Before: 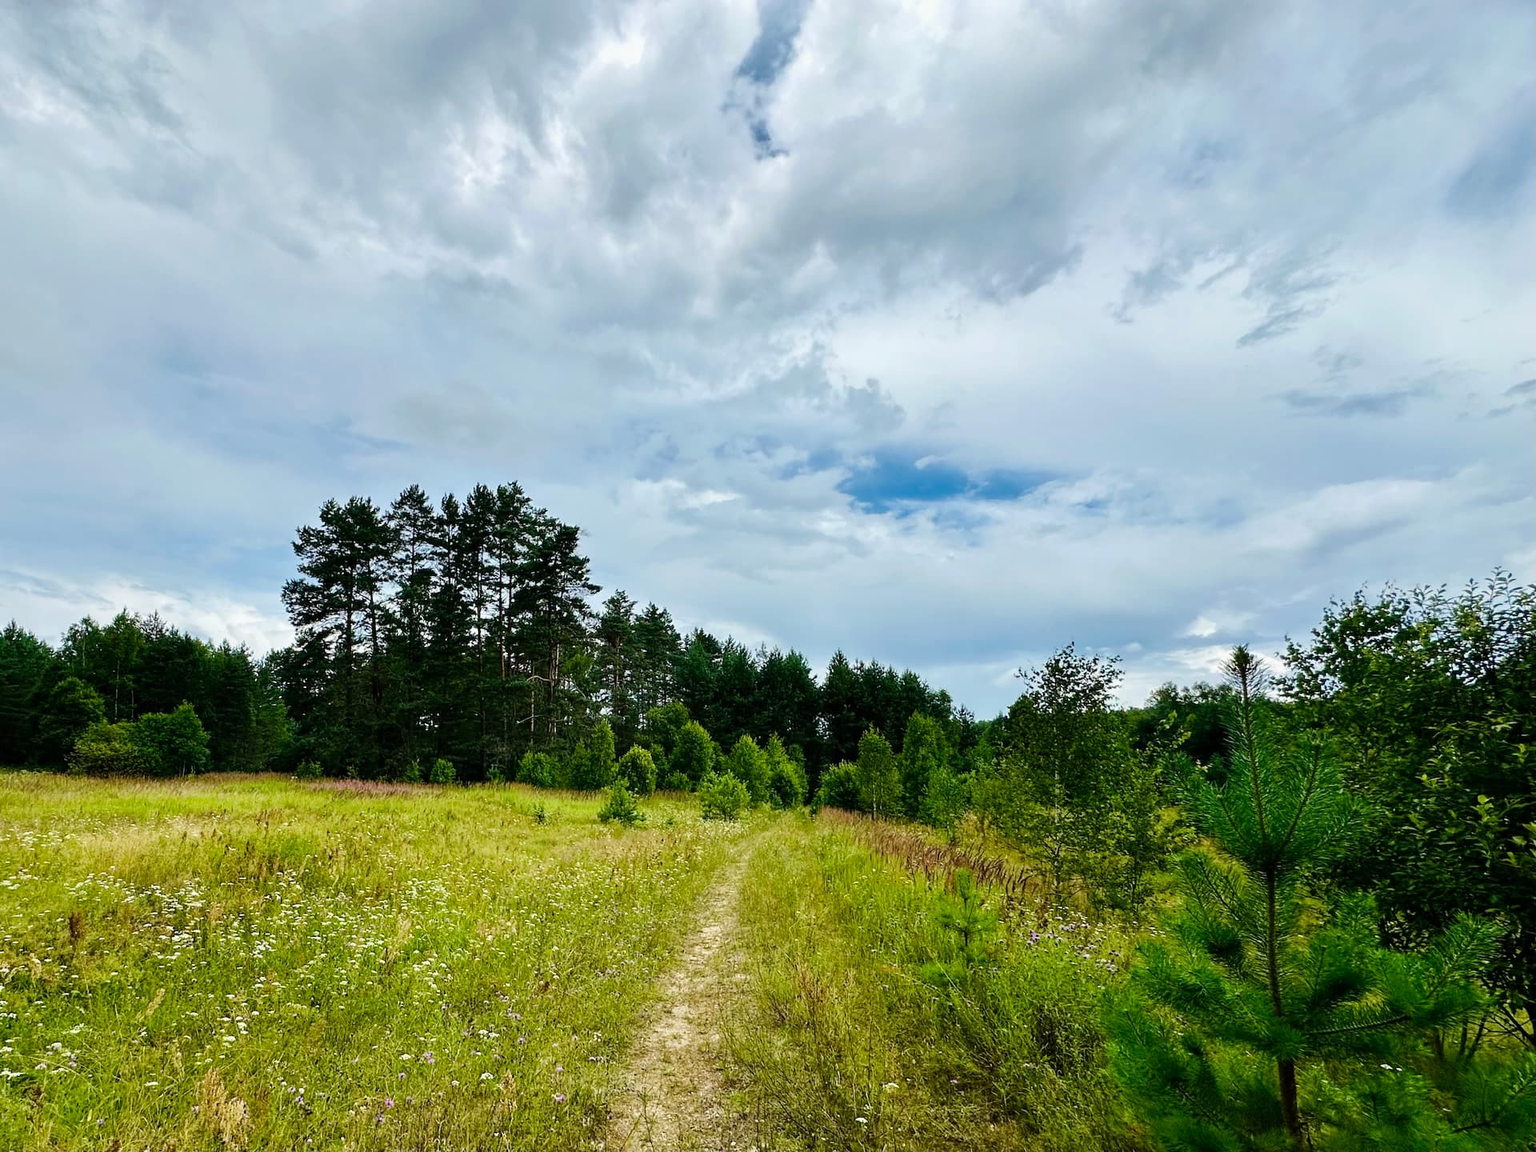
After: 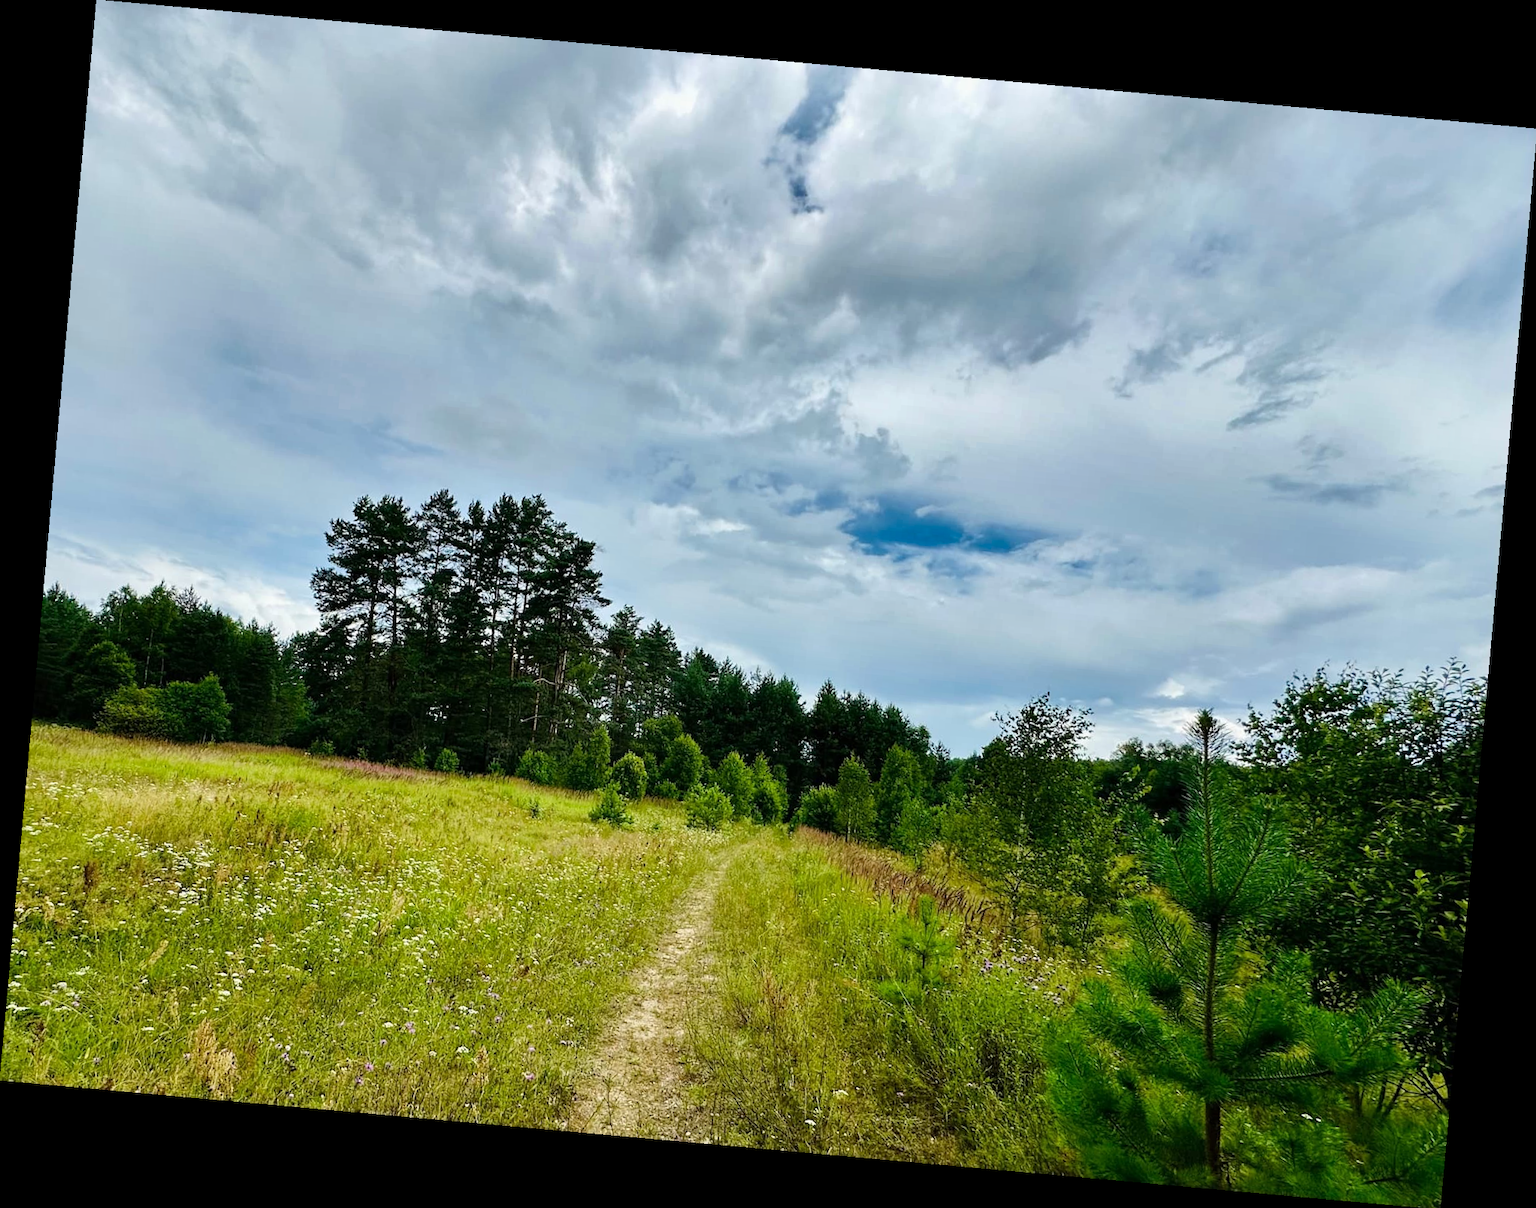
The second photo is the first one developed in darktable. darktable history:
shadows and highlights: shadows 5, soften with gaussian
rotate and perspective: rotation 5.12°, automatic cropping off
